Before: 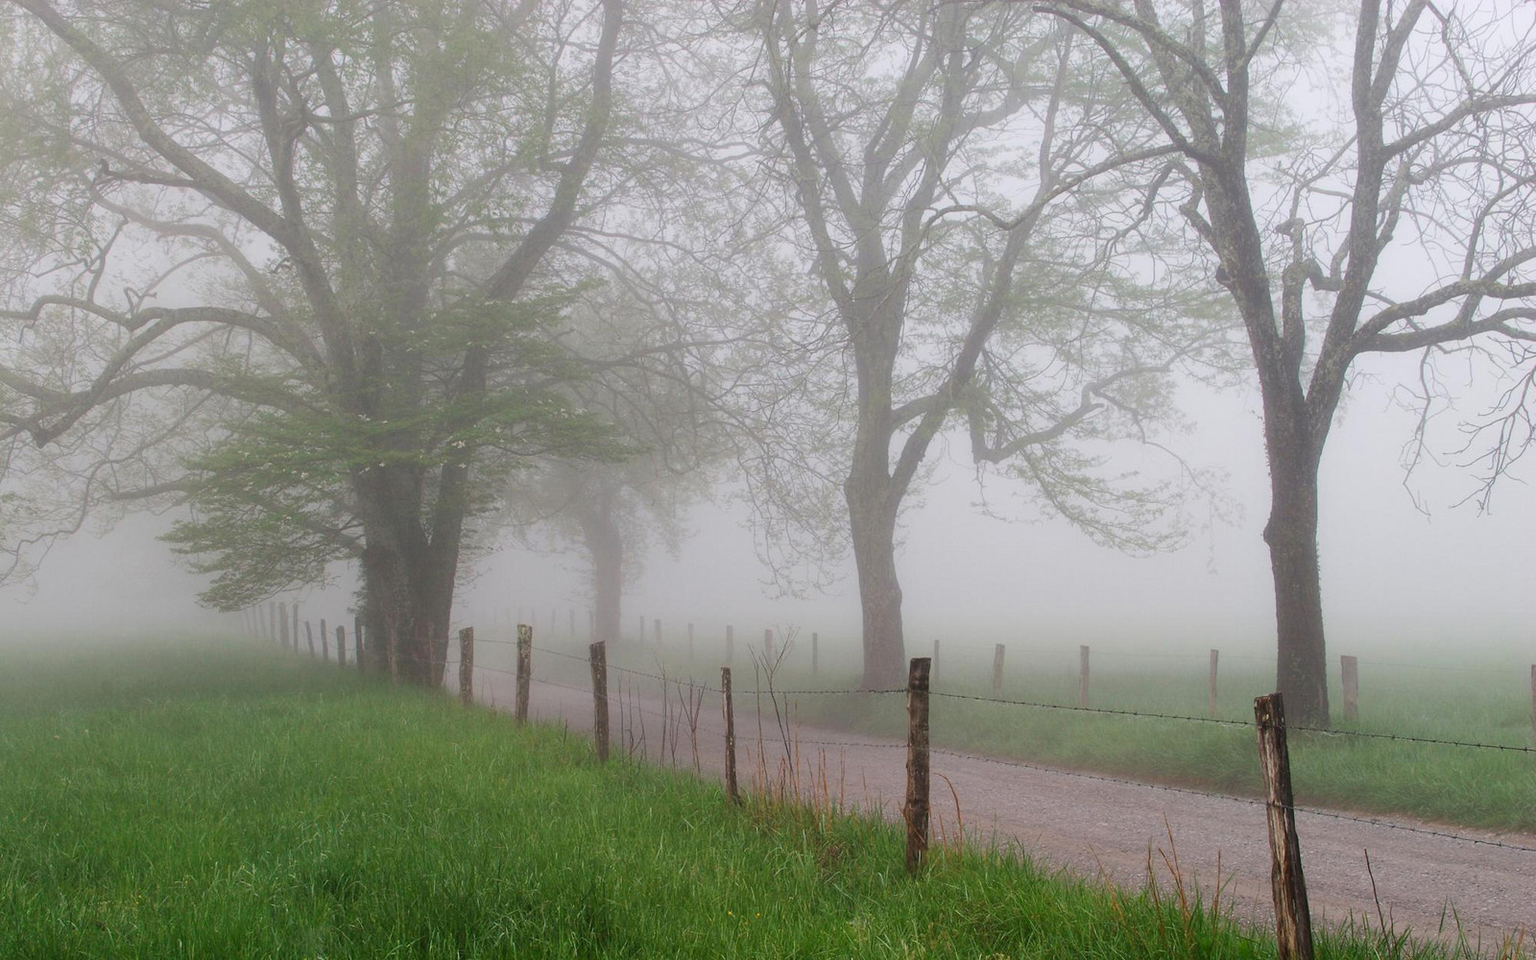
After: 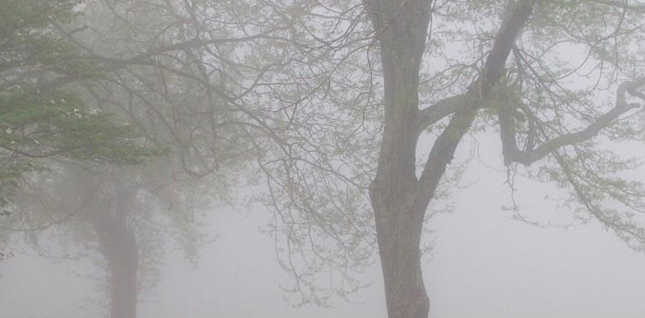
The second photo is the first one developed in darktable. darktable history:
crop: left 31.875%, top 31.786%, right 27.786%, bottom 36.337%
